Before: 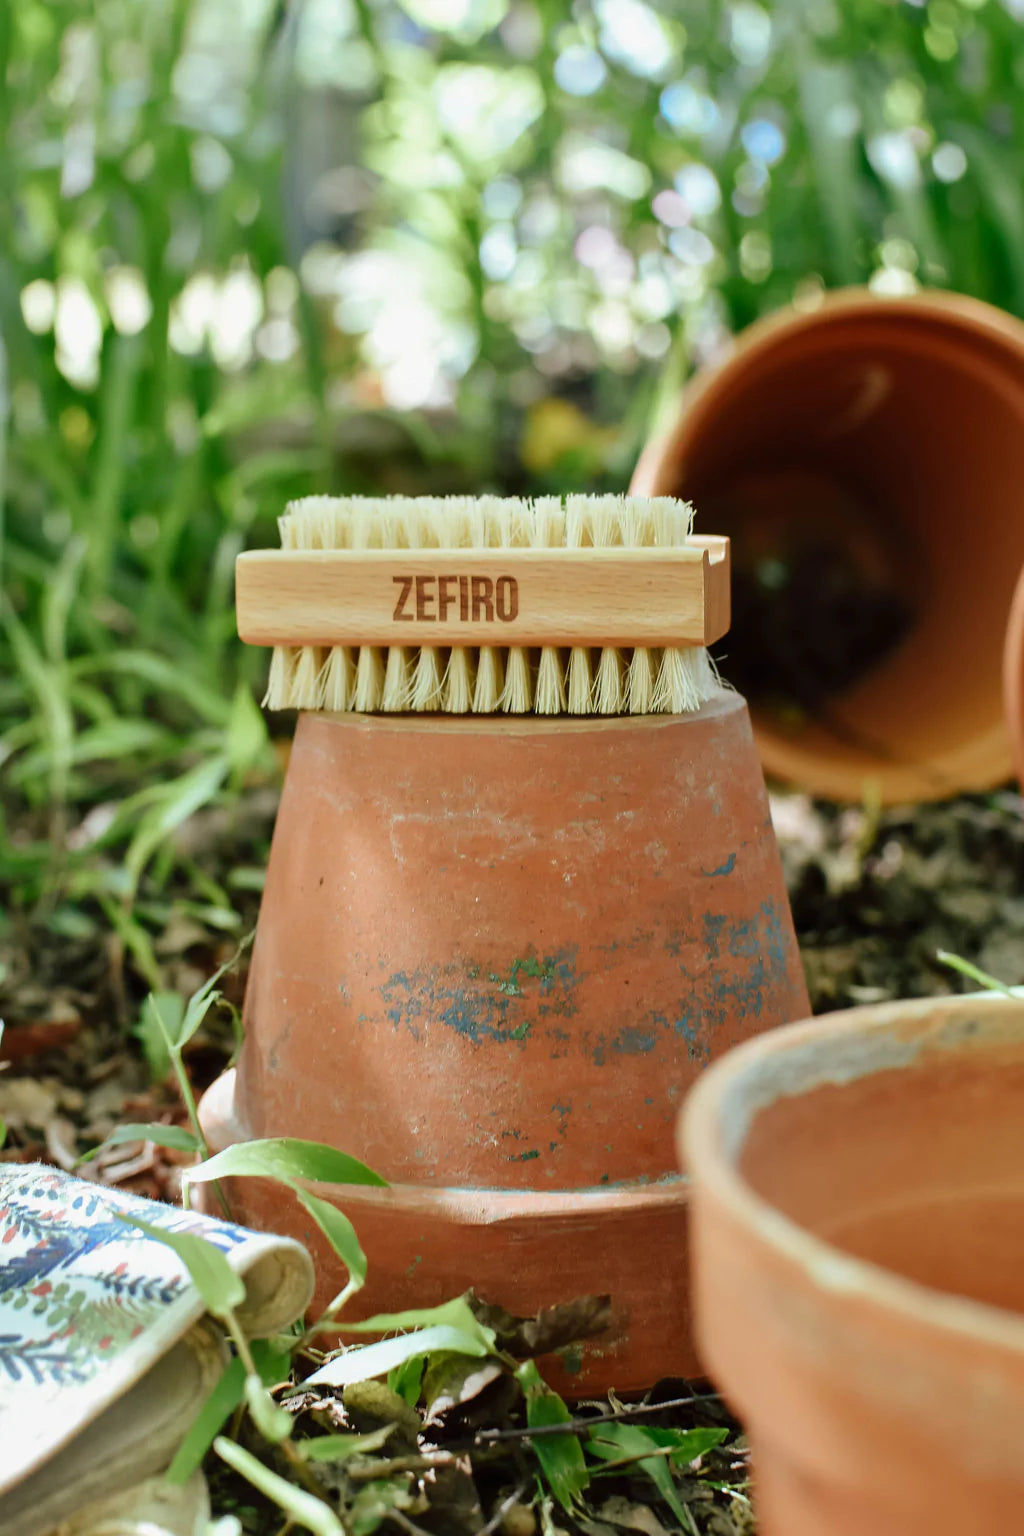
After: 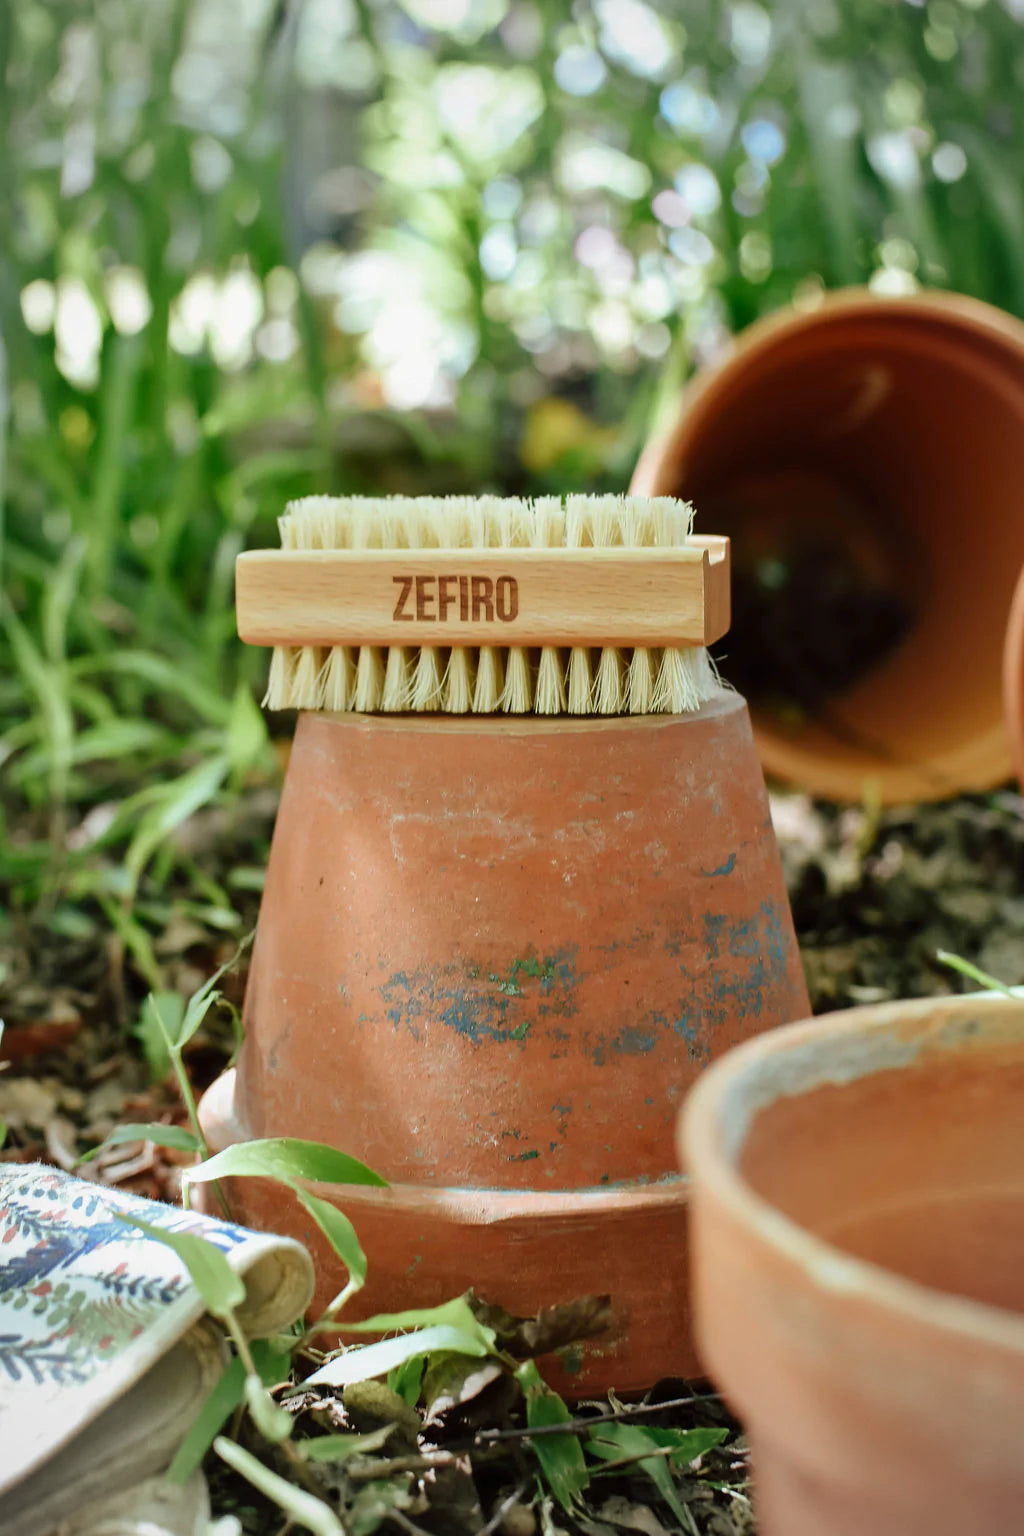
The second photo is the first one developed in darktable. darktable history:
vignetting: fall-off start 71.93%, brightness -0.209, unbound false
